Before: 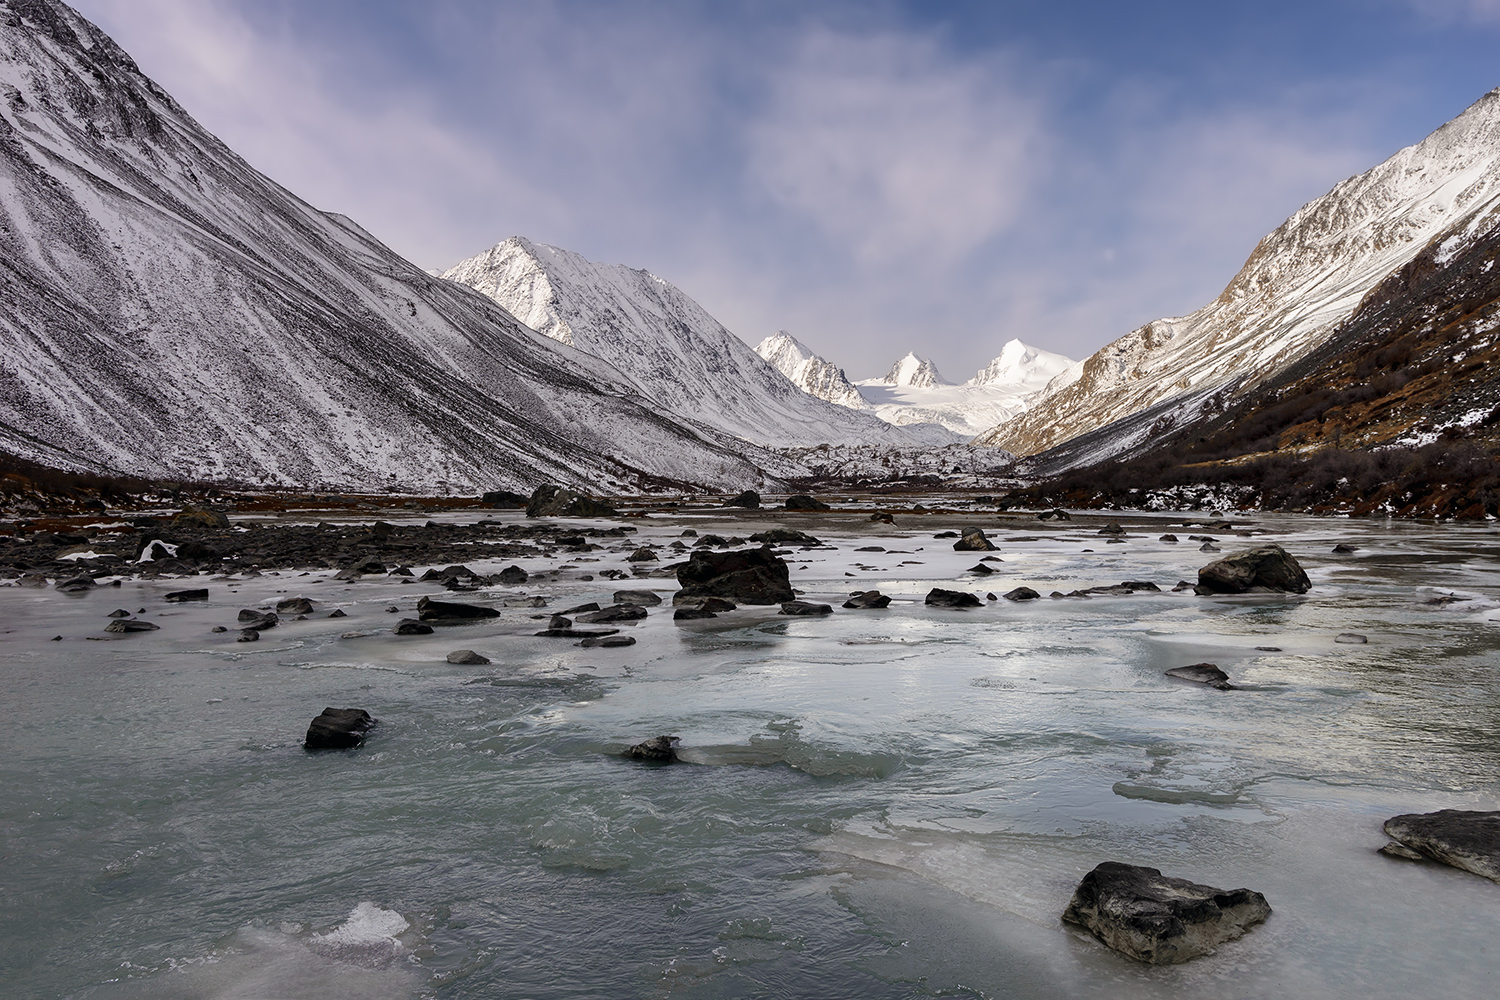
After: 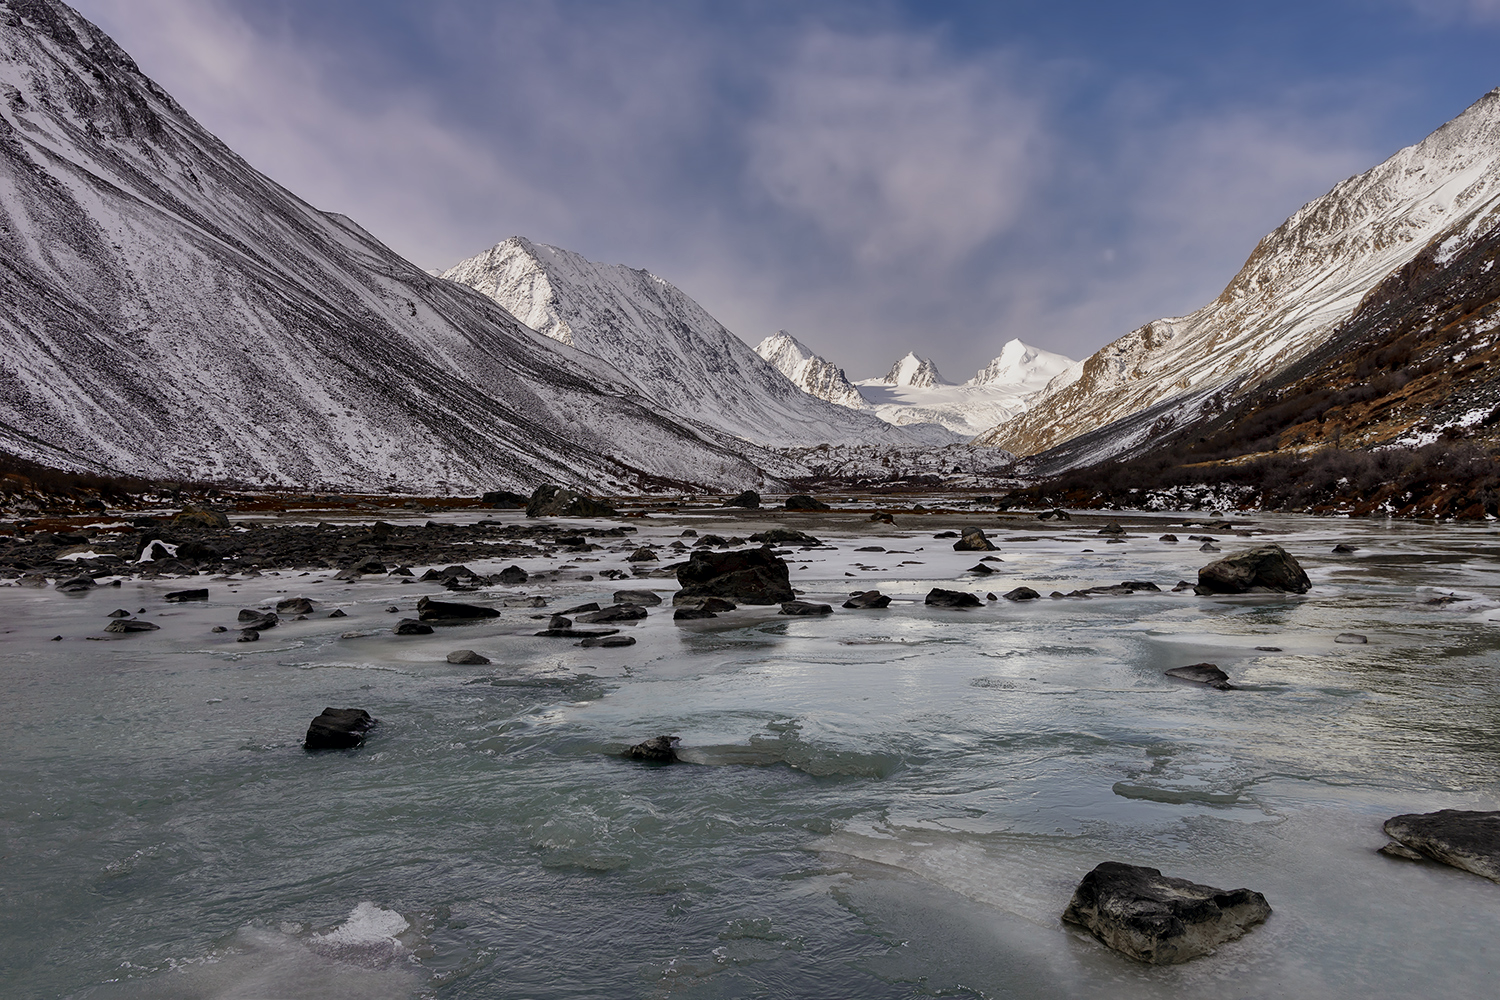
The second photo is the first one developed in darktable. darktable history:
local contrast: mode bilateral grid, contrast 20, coarseness 51, detail 119%, midtone range 0.2
shadows and highlights: shadows 81.61, white point adjustment -9.05, highlights -61.21, highlights color adjustment 39.1%, soften with gaussian
